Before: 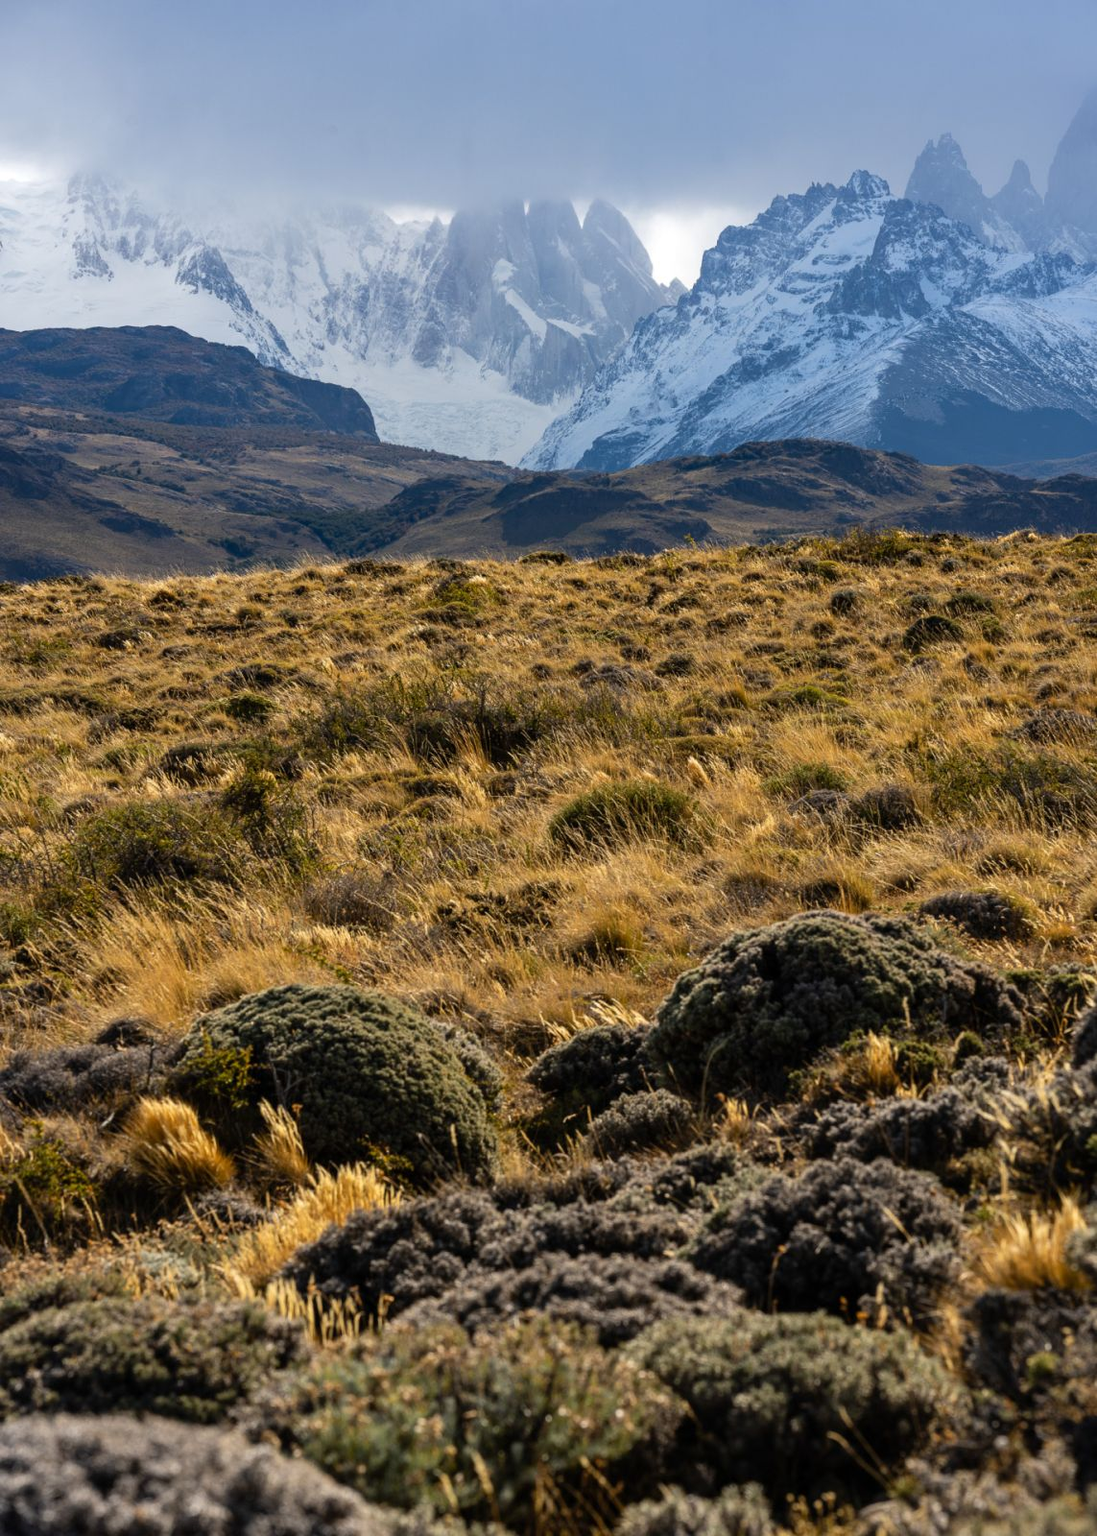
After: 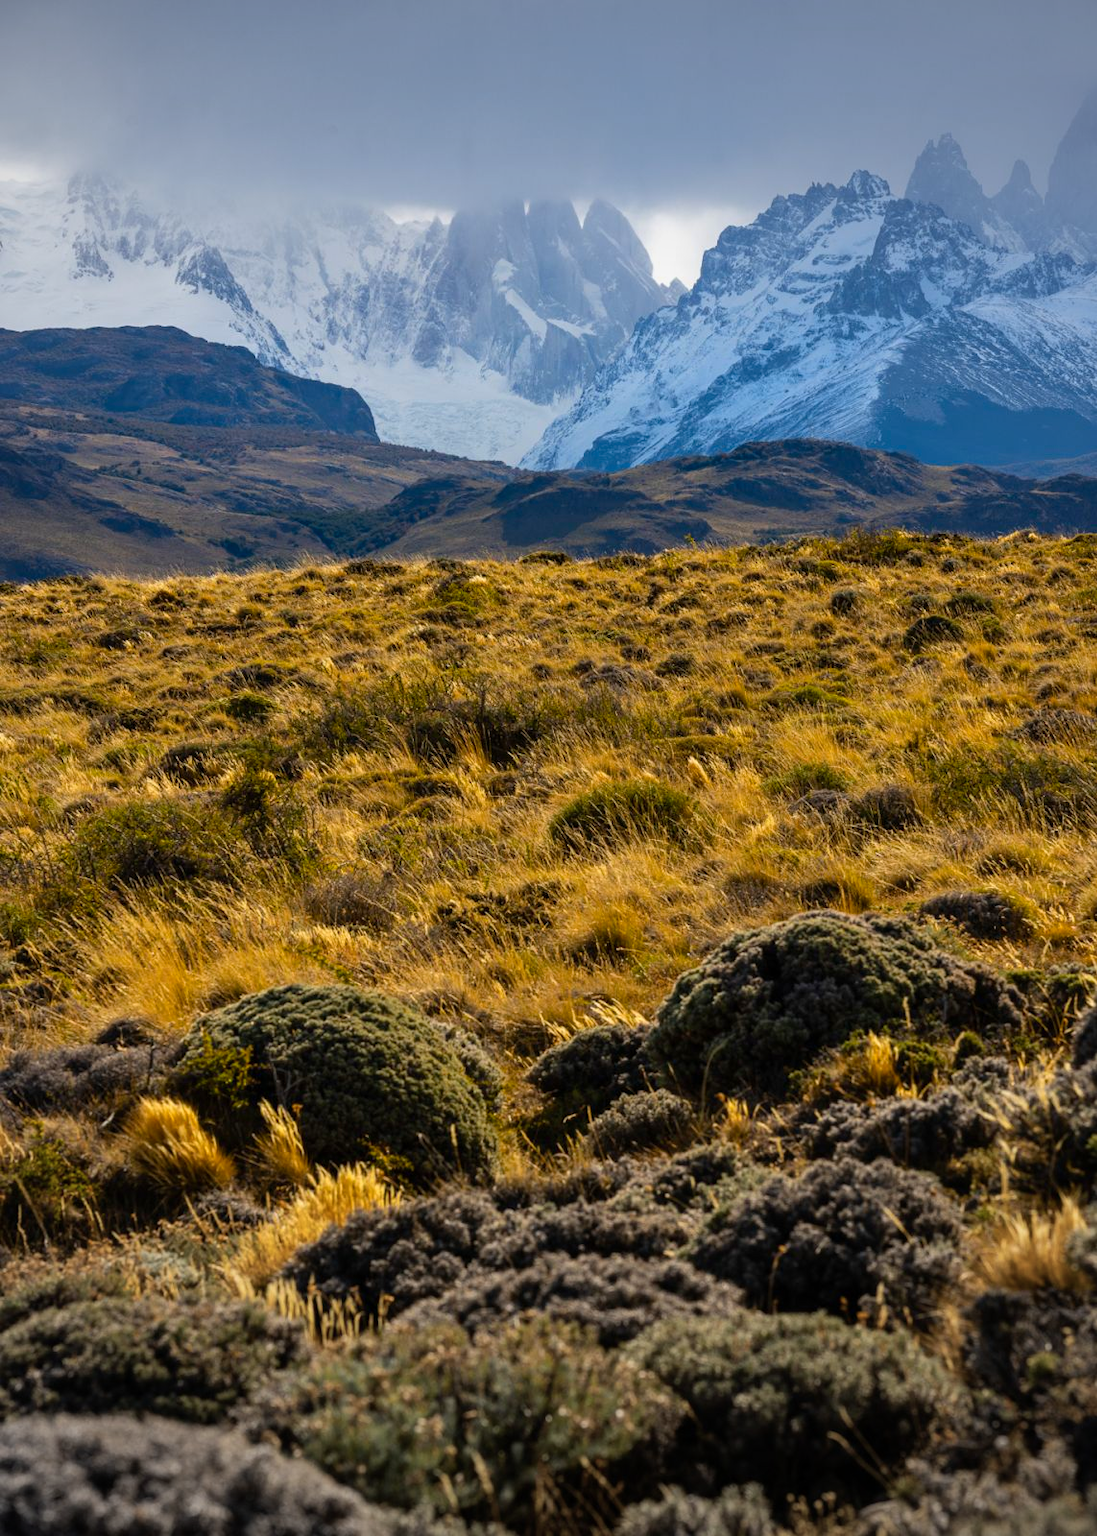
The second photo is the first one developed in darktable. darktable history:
vignetting: fall-off radius 100%, width/height ratio 1.337
color balance rgb: global vibrance 42.74%
